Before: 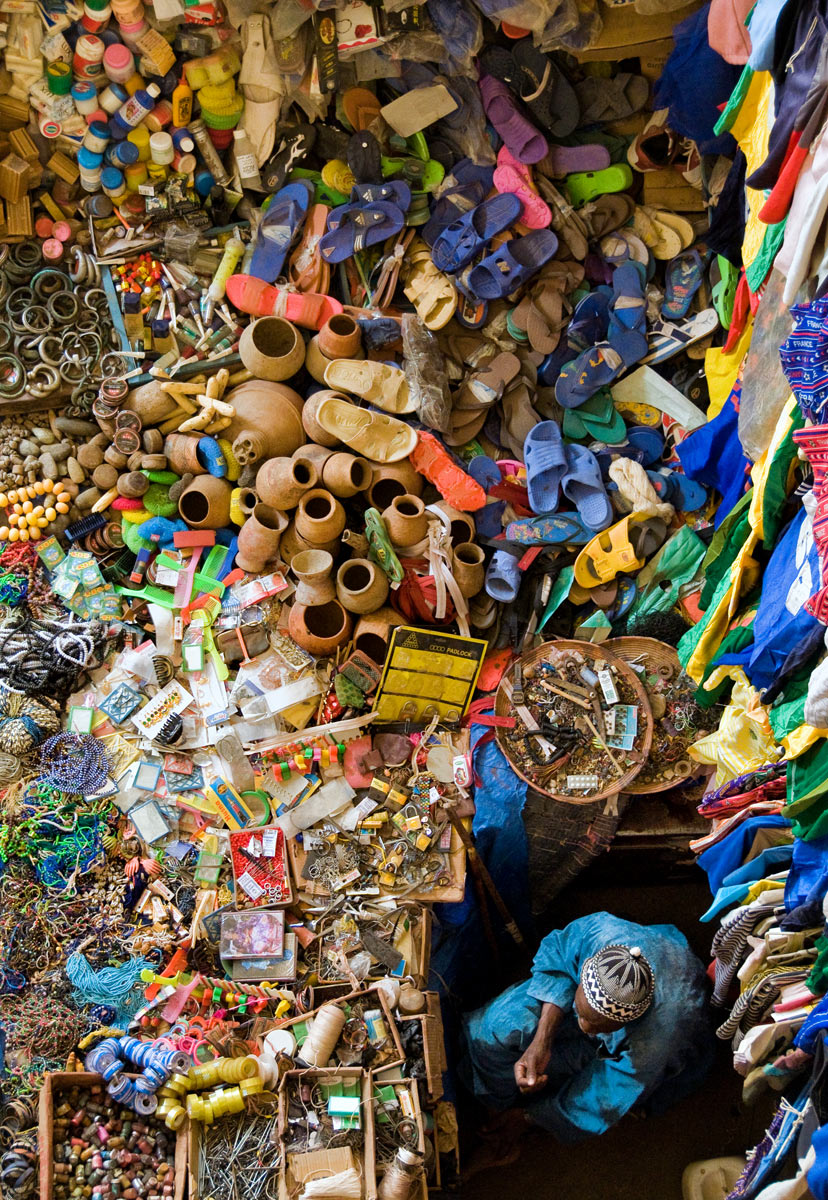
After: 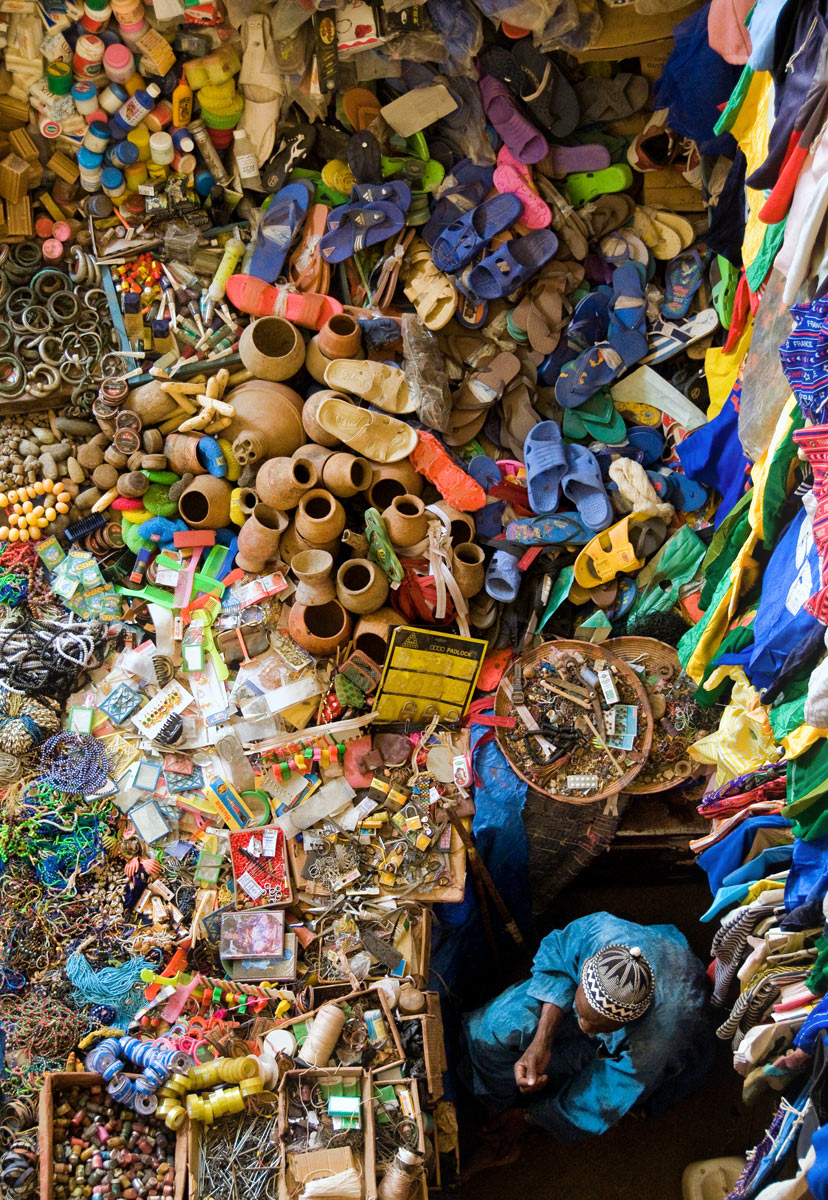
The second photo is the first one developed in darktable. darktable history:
bloom: size 9%, threshold 100%, strength 7%
